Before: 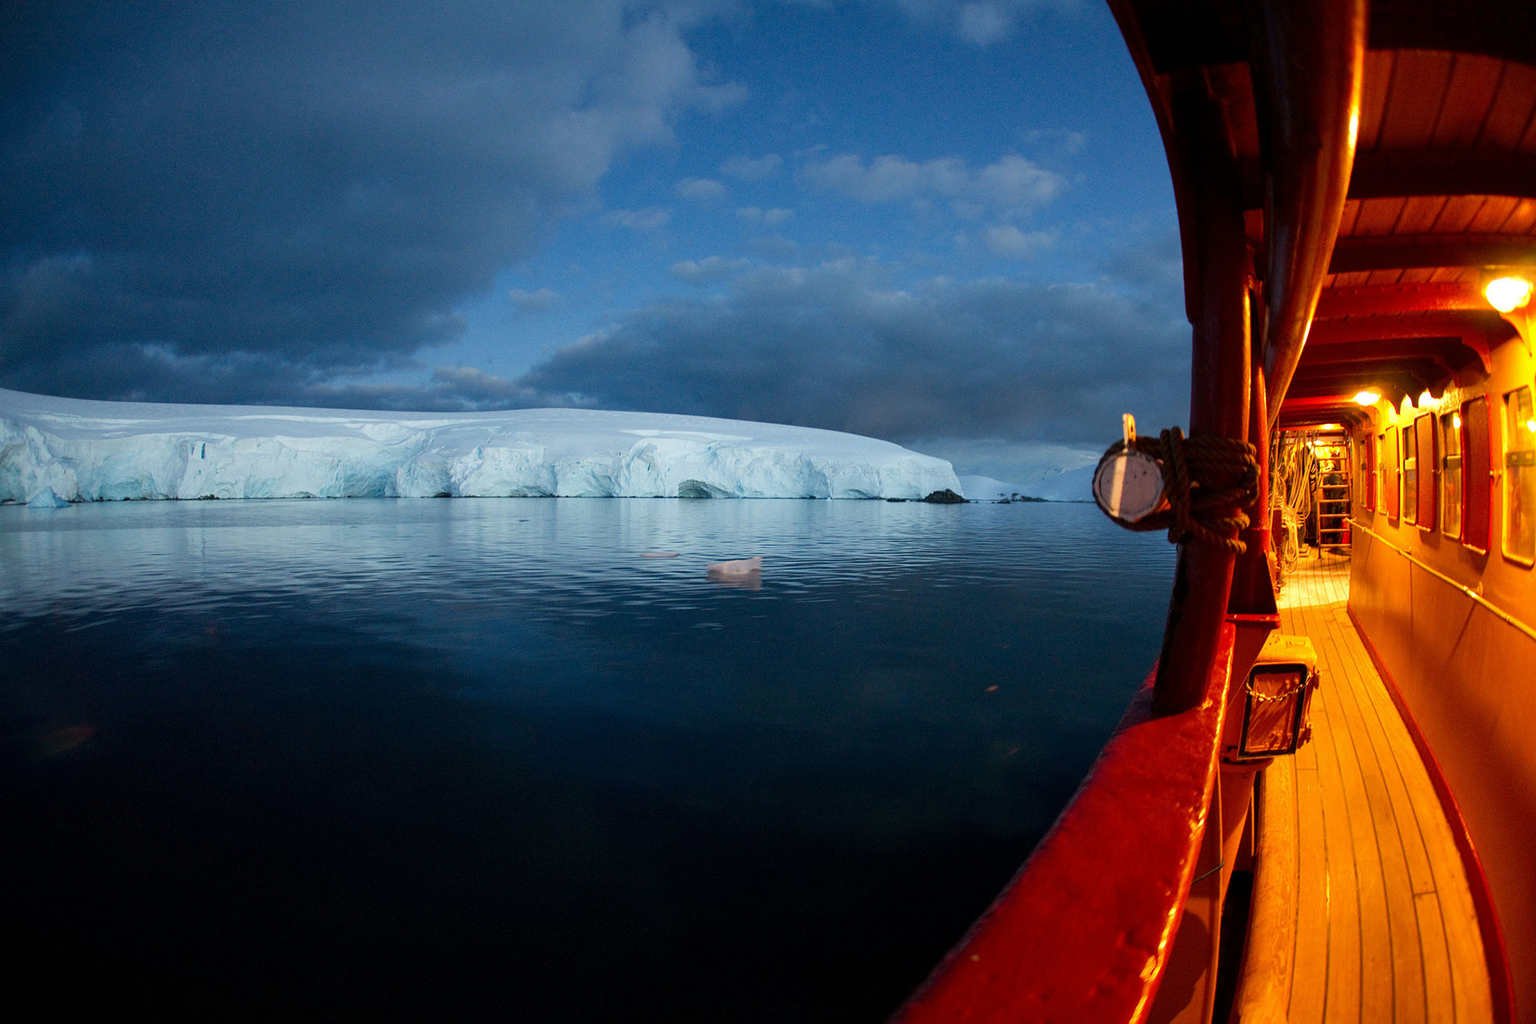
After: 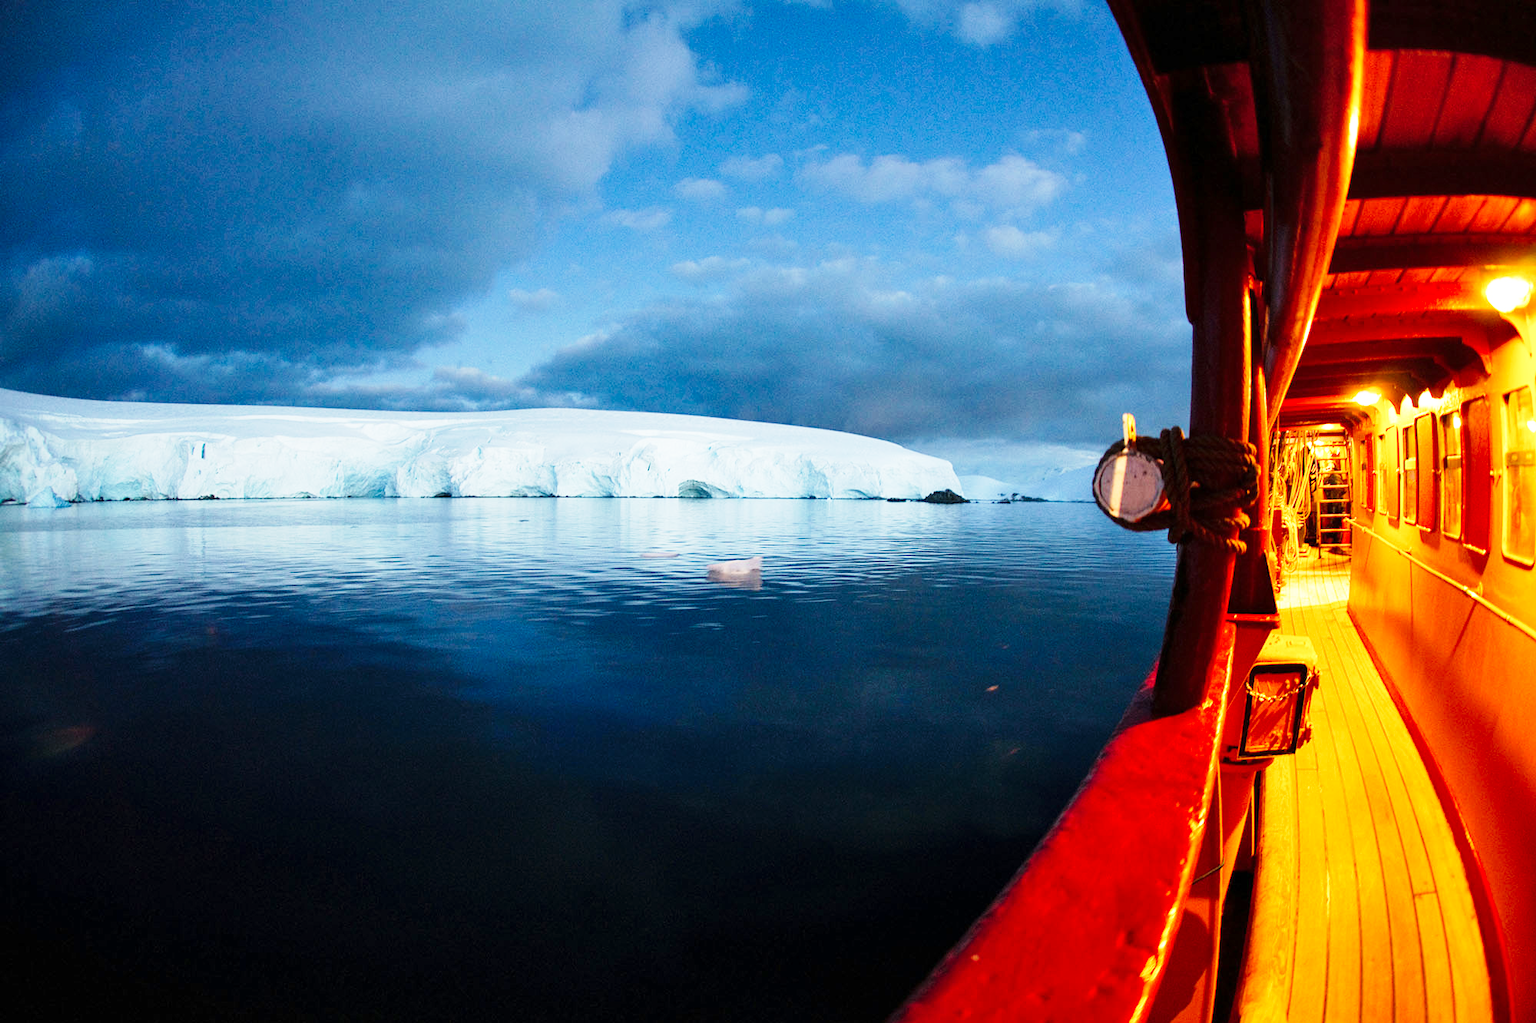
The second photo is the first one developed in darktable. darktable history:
base curve: curves: ch0 [(0, 0) (0.018, 0.026) (0.143, 0.37) (0.33, 0.731) (0.458, 0.853) (0.735, 0.965) (0.905, 0.986) (1, 1)], preserve colors none
shadows and highlights: shadows 37.83, highlights -27.37, soften with gaussian
